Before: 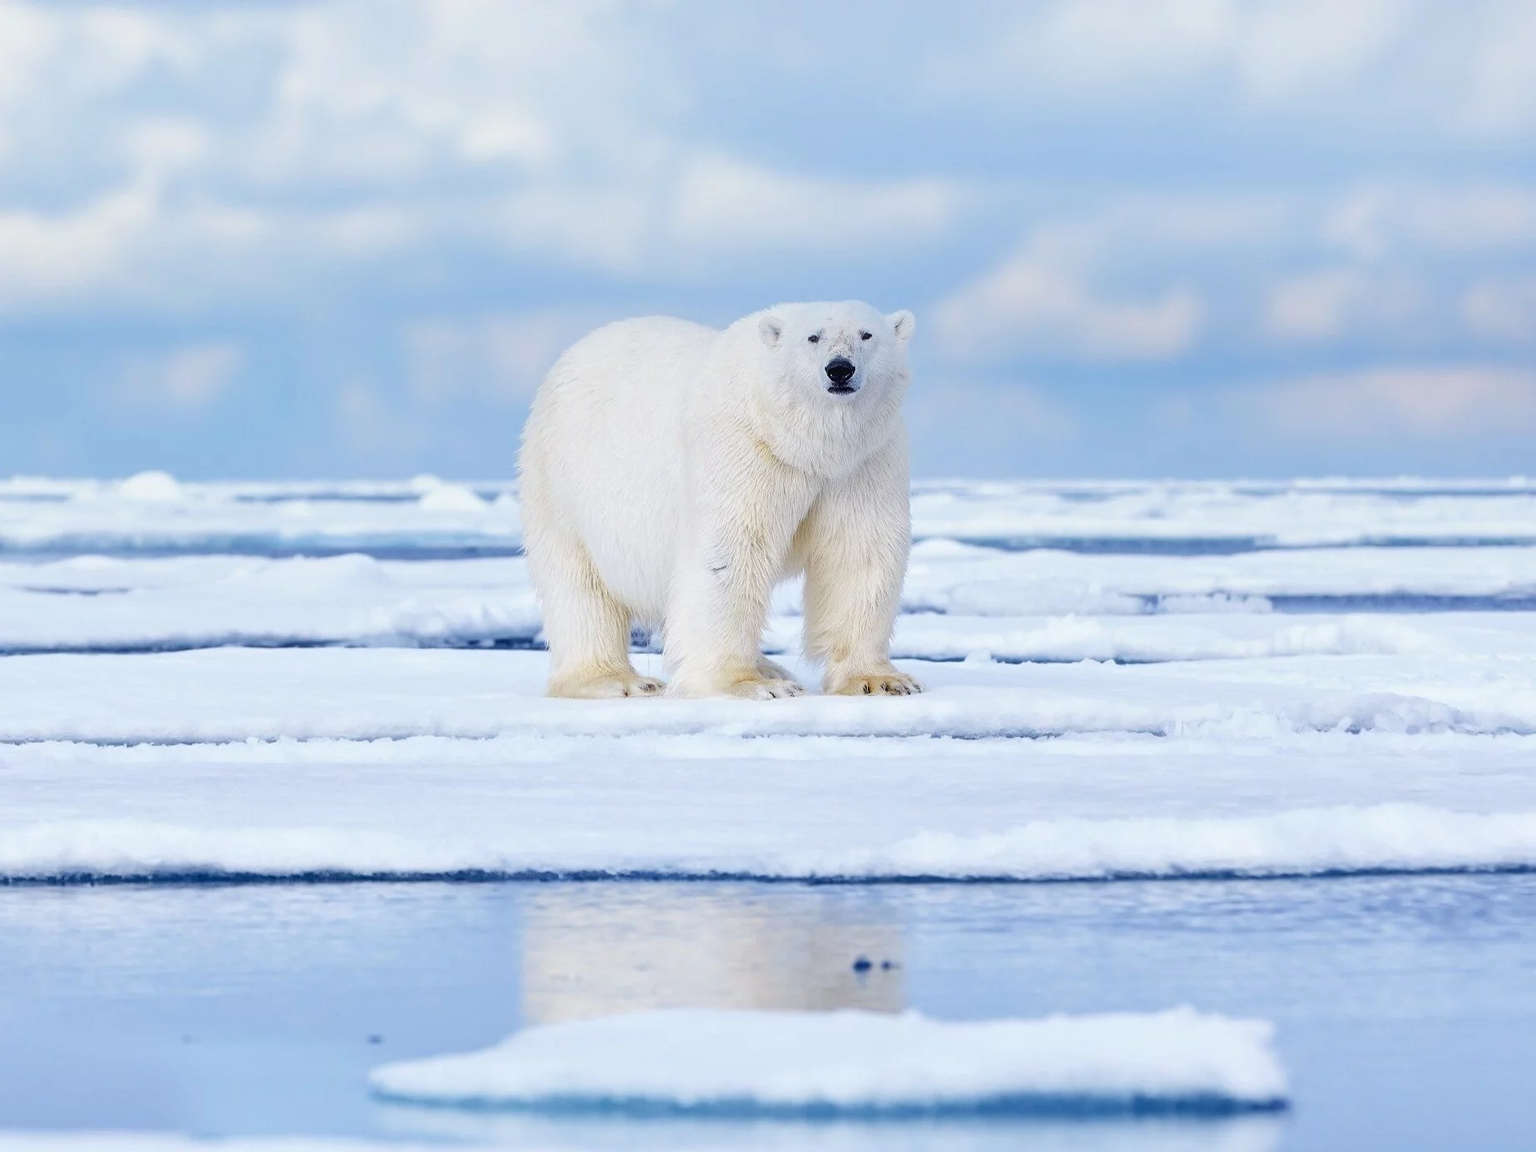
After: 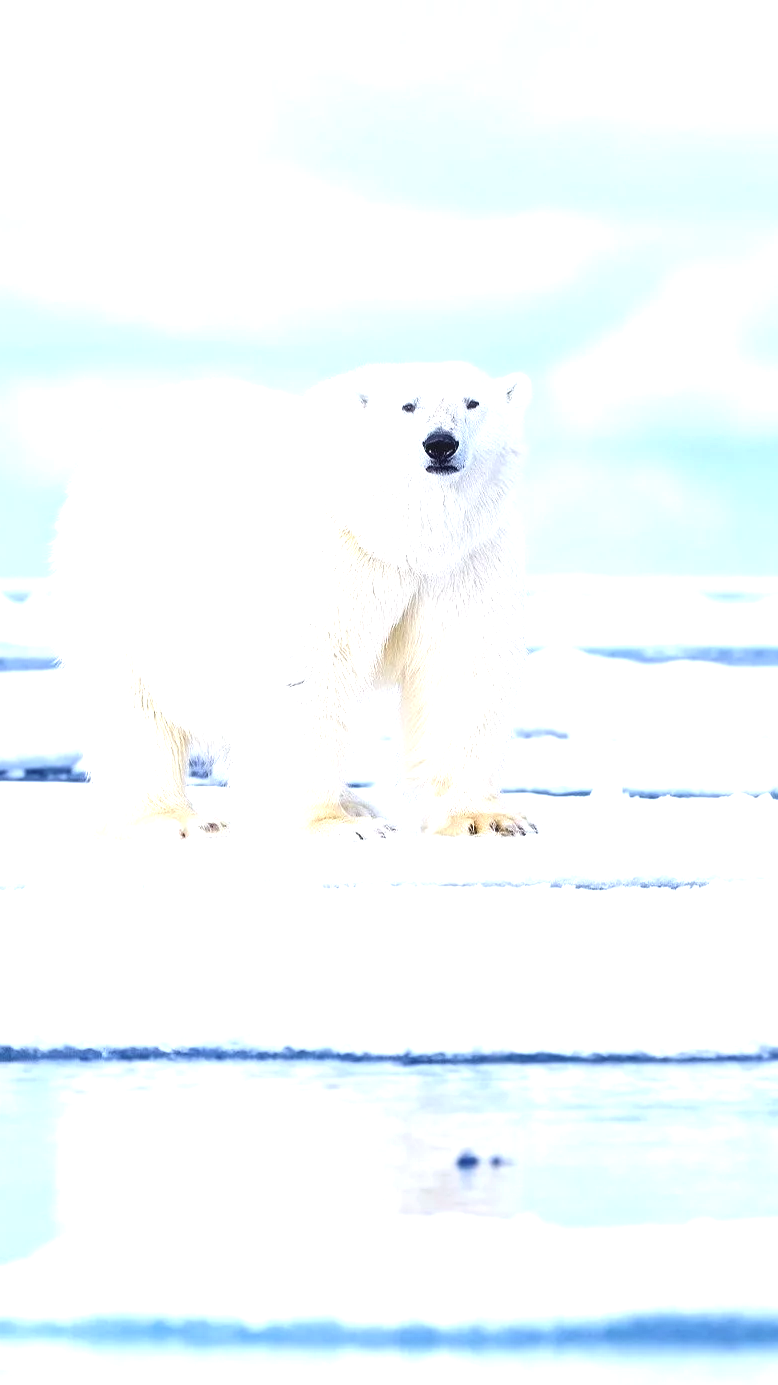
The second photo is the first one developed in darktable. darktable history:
exposure: black level correction -0.002, exposure 1.114 EV, compensate highlight preservation false
contrast brightness saturation: saturation -0.065
crop: left 30.874%, right 26.975%
